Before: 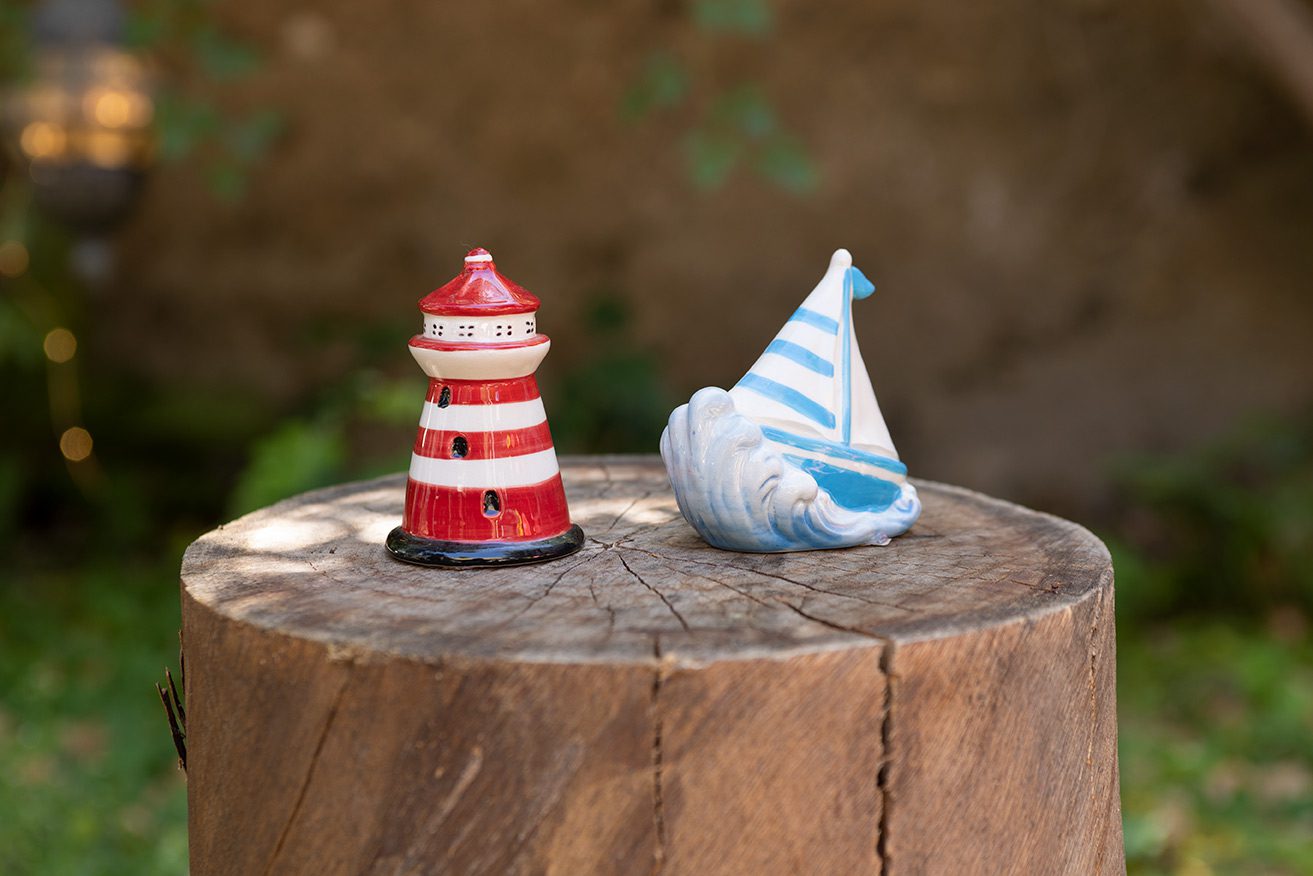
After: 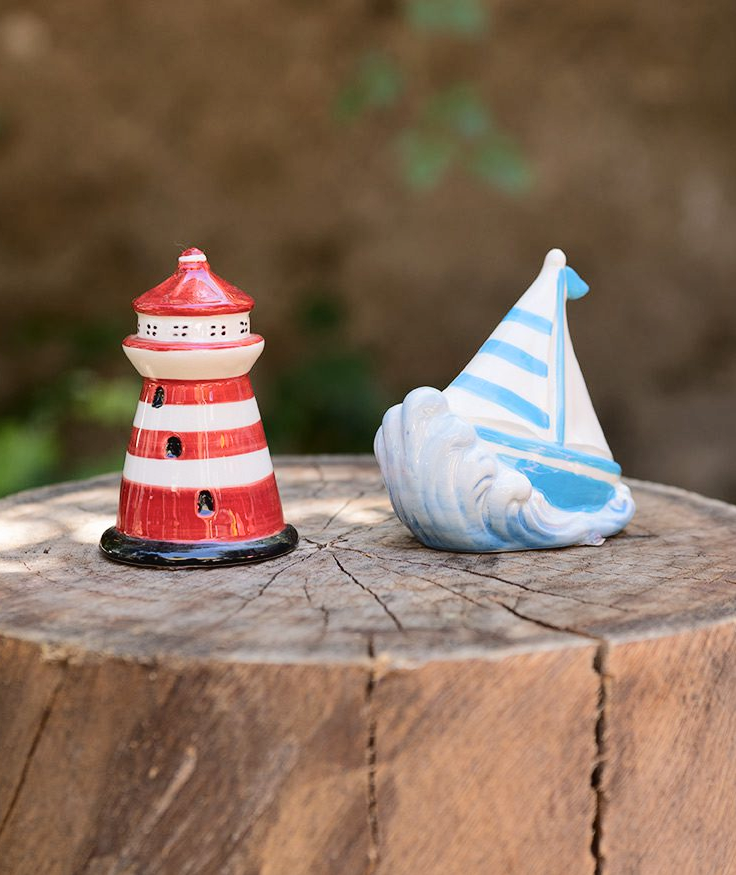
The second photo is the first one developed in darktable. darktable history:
crop: left 21.841%, right 22.065%, bottom 0.005%
tone curve: curves: ch0 [(0, 0) (0.003, 0.015) (0.011, 0.021) (0.025, 0.032) (0.044, 0.046) (0.069, 0.062) (0.1, 0.08) (0.136, 0.117) (0.177, 0.165) (0.224, 0.221) (0.277, 0.298) (0.335, 0.385) (0.399, 0.469) (0.468, 0.558) (0.543, 0.637) (0.623, 0.708) (0.709, 0.771) (0.801, 0.84) (0.898, 0.907) (1, 1)], color space Lab, independent channels, preserve colors none
